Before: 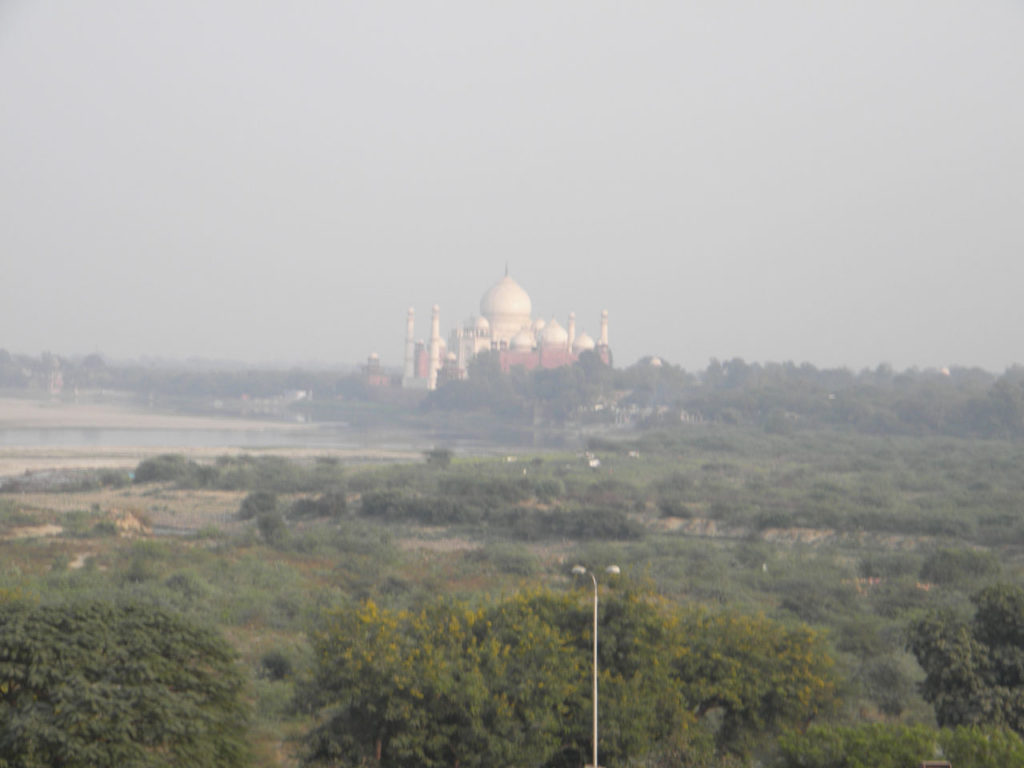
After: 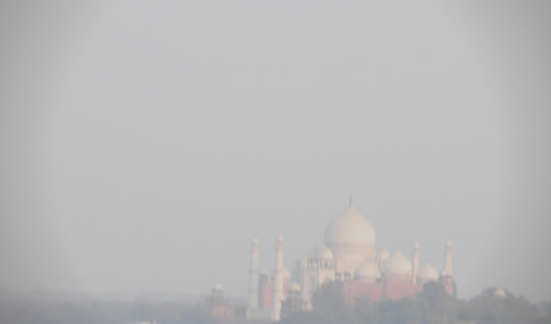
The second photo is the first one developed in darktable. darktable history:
crop: left 15.306%, top 9.065%, right 30.789%, bottom 48.638%
filmic rgb: black relative exposure -7.65 EV, white relative exposure 4.56 EV, hardness 3.61, contrast 1.05
vignetting: unbound false
